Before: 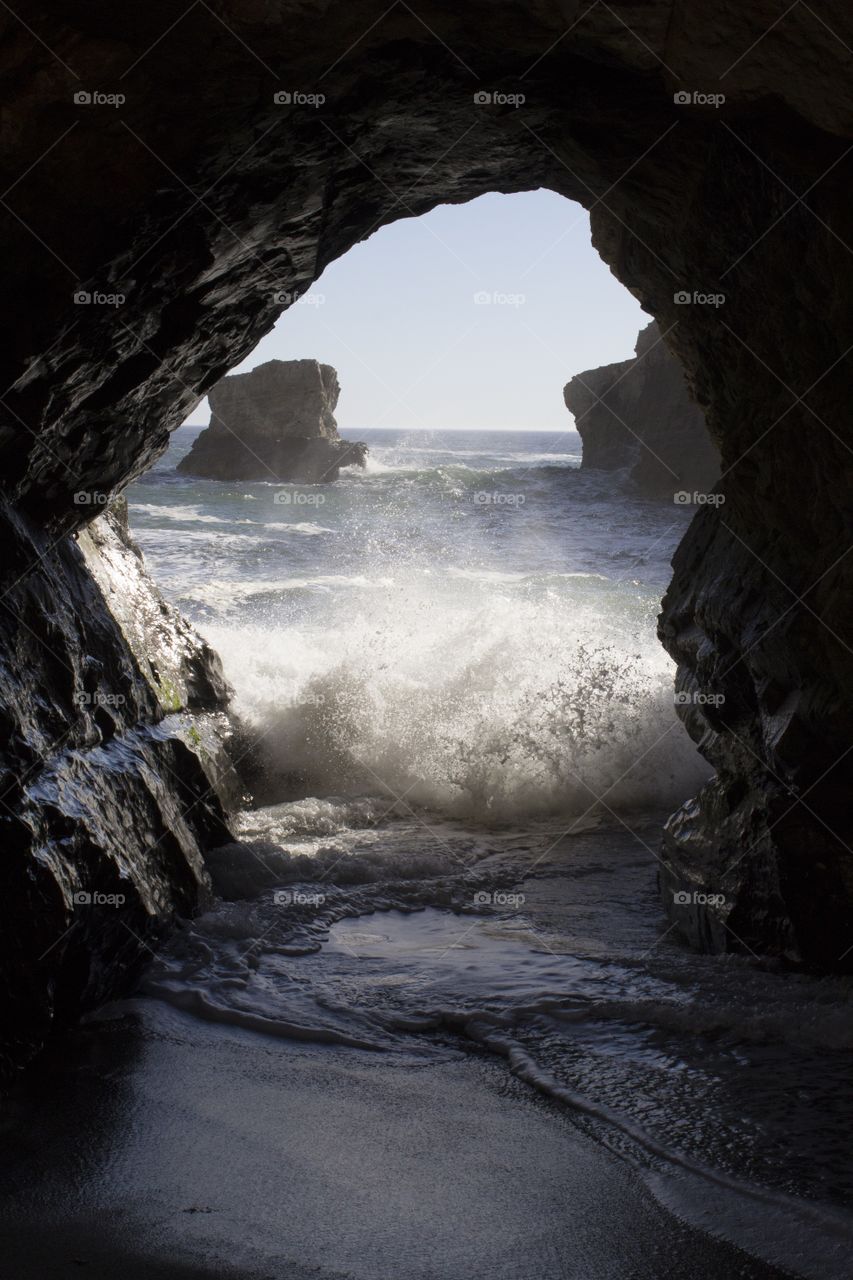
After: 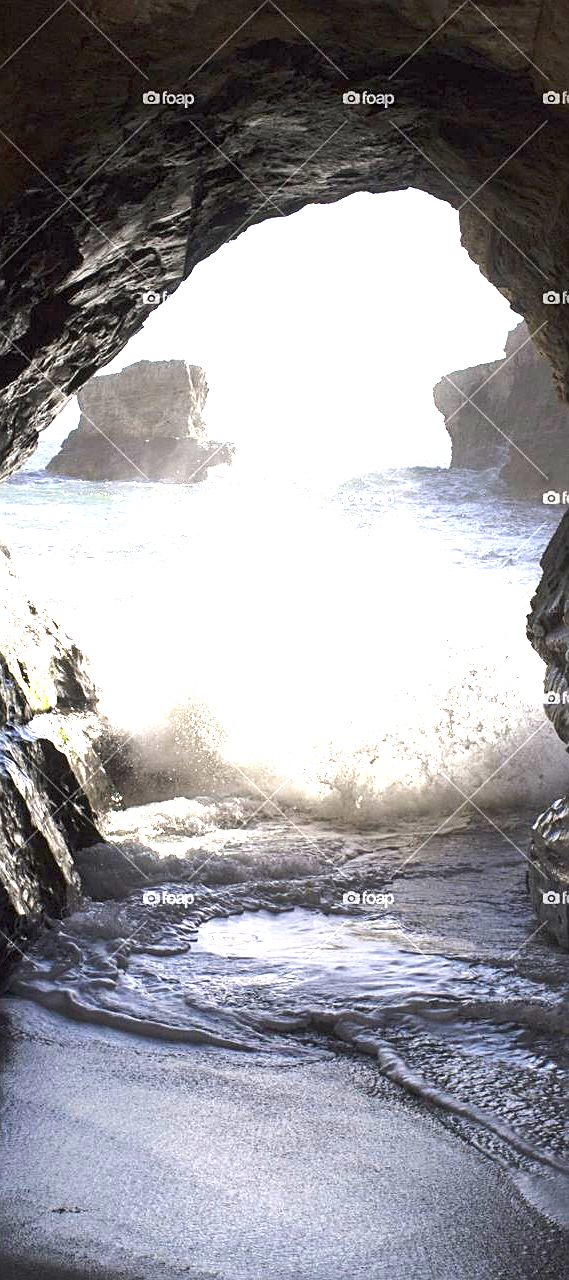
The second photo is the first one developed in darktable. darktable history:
sharpen: on, module defaults
tone equalizer: edges refinement/feathering 500, mask exposure compensation -1.57 EV, preserve details no
exposure: black level correction 0, exposure 2.404 EV, compensate exposure bias true, compensate highlight preservation false
crop: left 15.418%, right 17.87%
